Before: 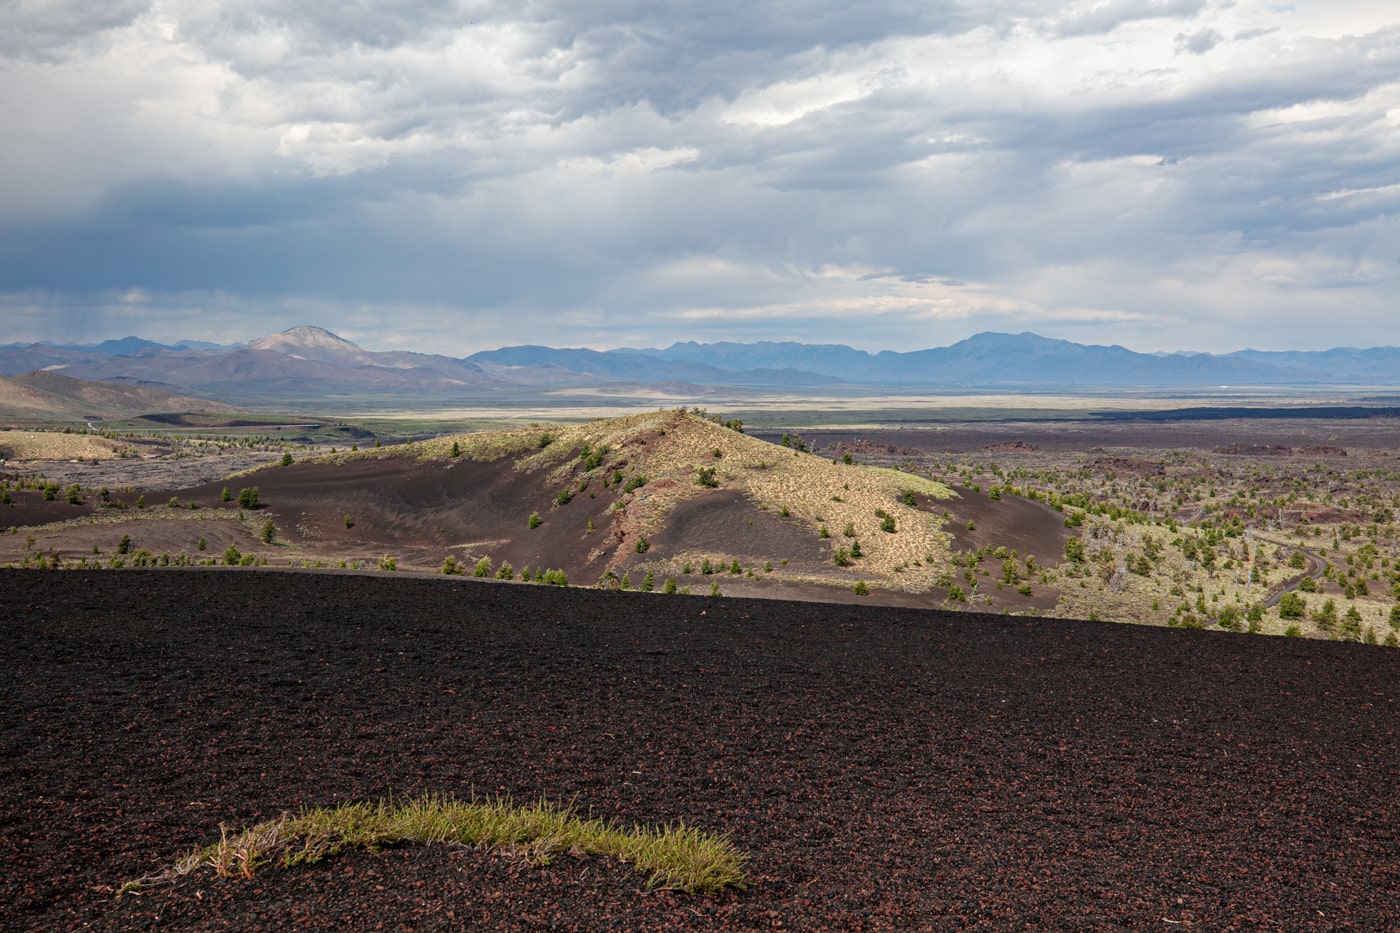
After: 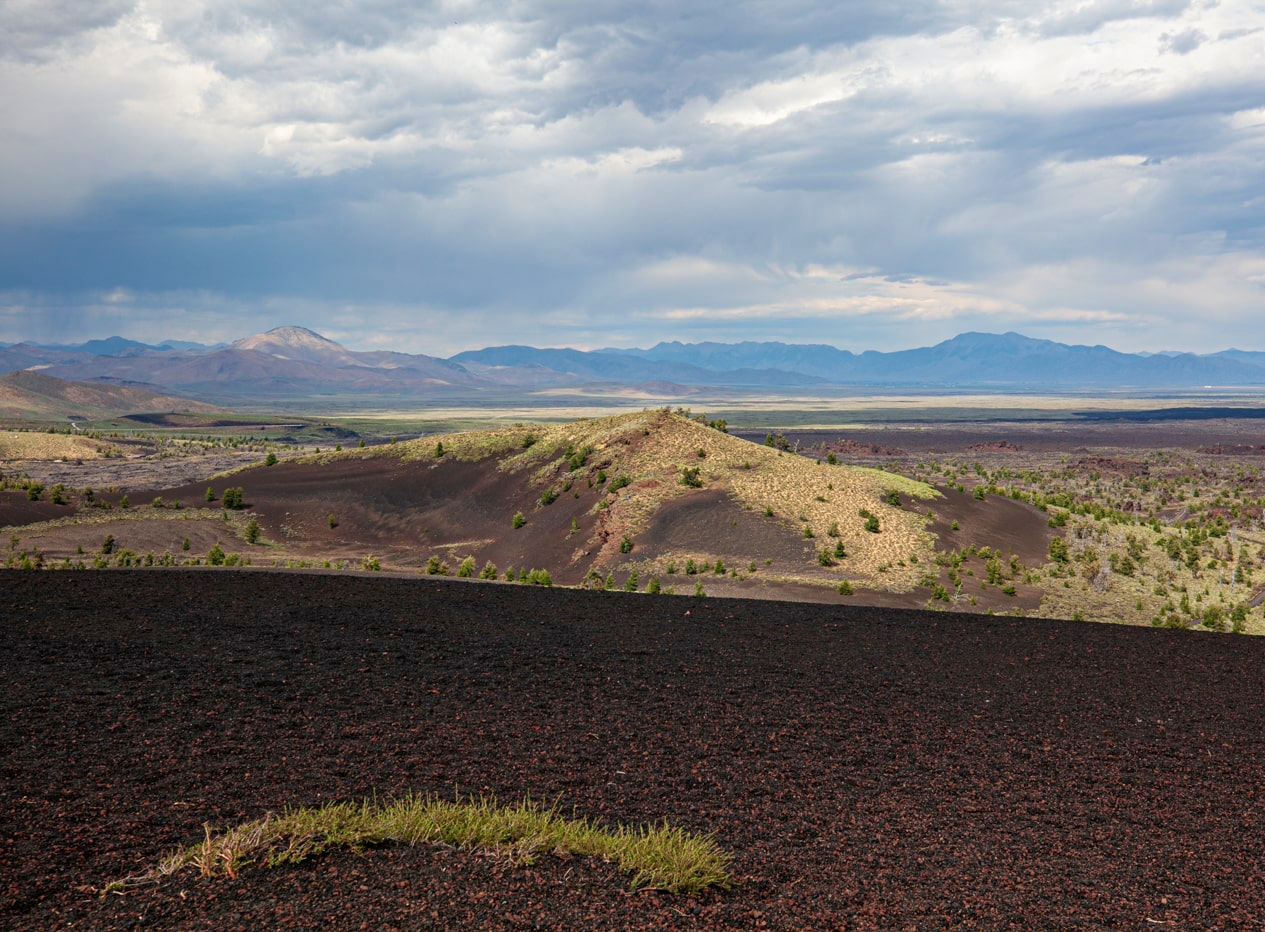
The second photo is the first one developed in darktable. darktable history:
crop and rotate: left 1.196%, right 8.441%
velvia: on, module defaults
